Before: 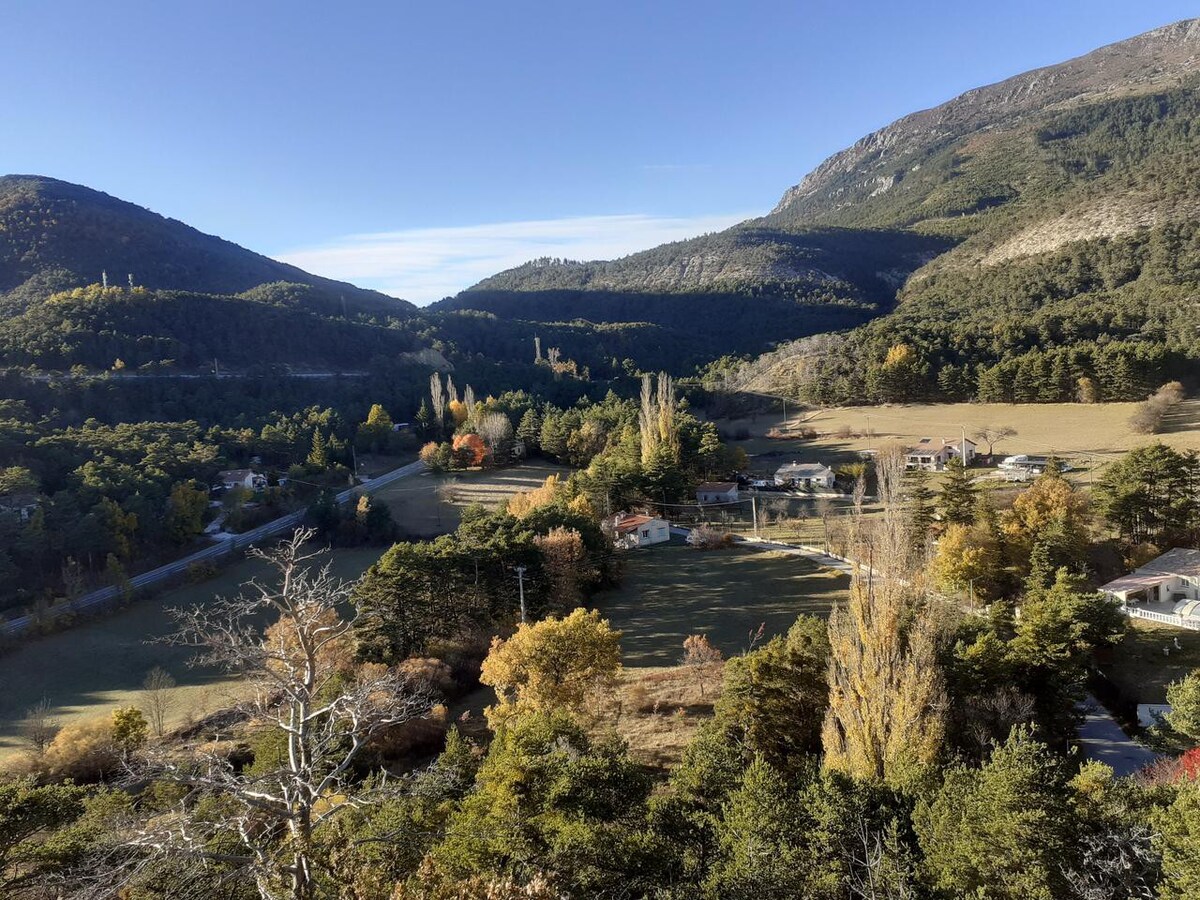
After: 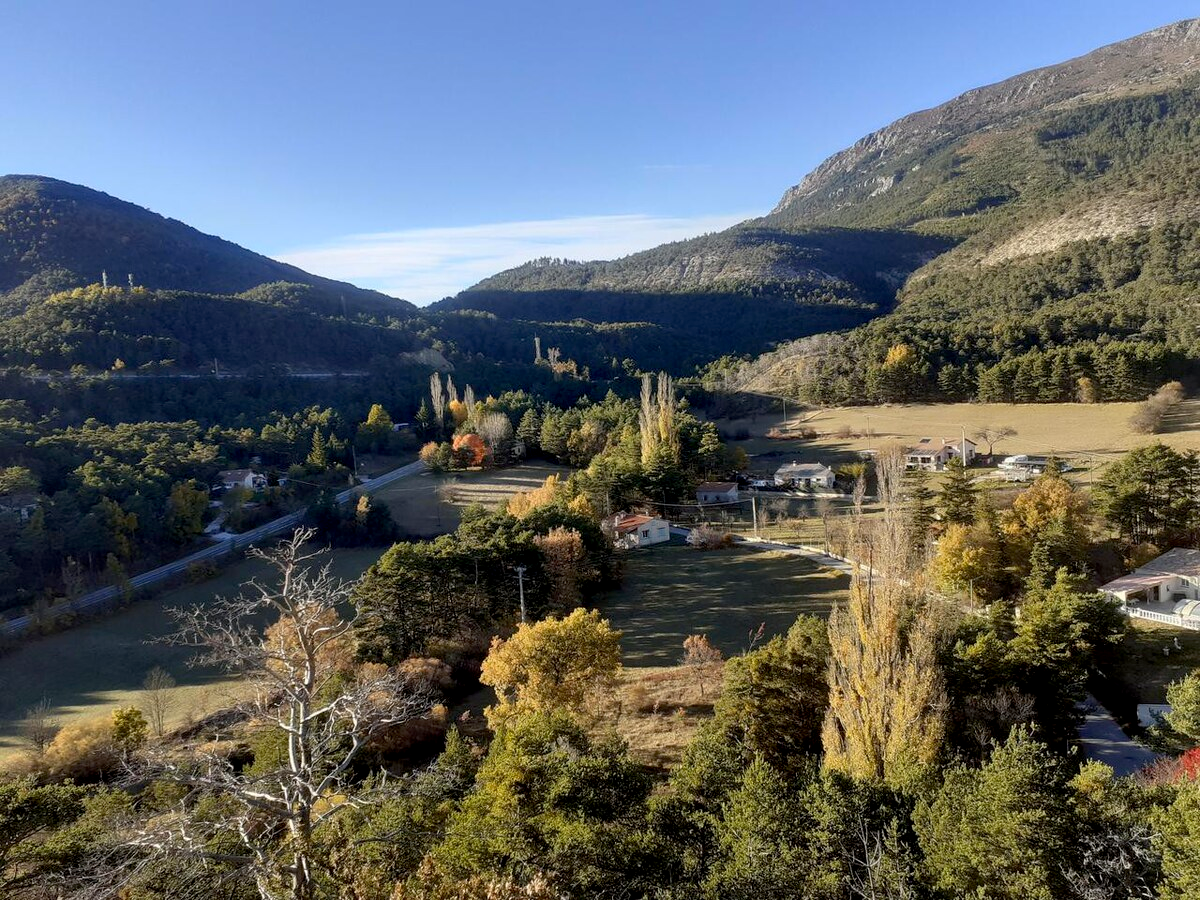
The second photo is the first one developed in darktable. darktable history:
color correction: highlights b* -0.001, saturation 1.09
exposure: black level correction 0.005, exposure 0.002 EV, compensate exposure bias true, compensate highlight preservation false
